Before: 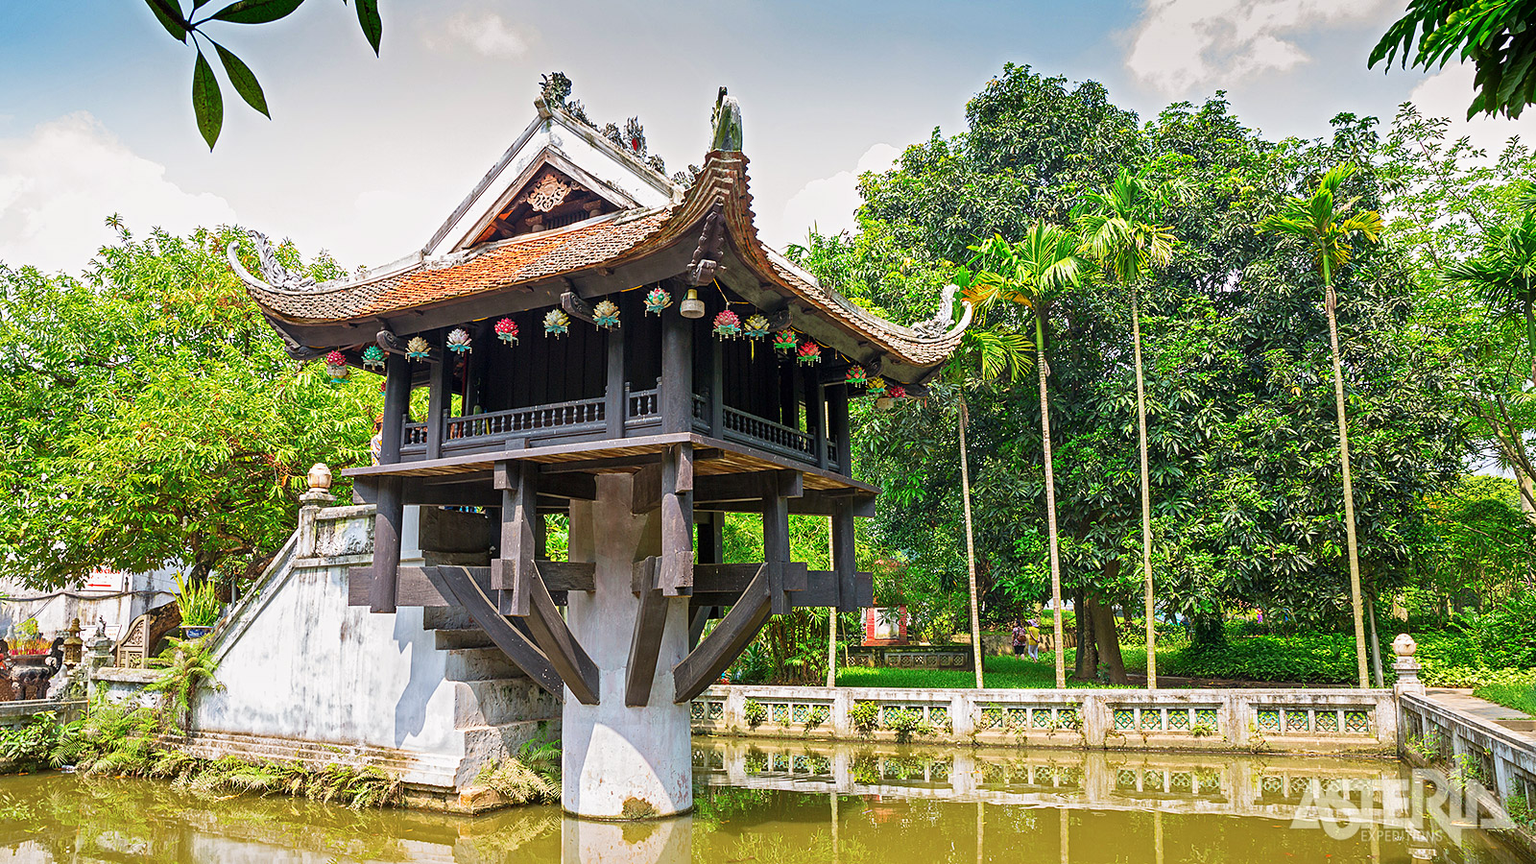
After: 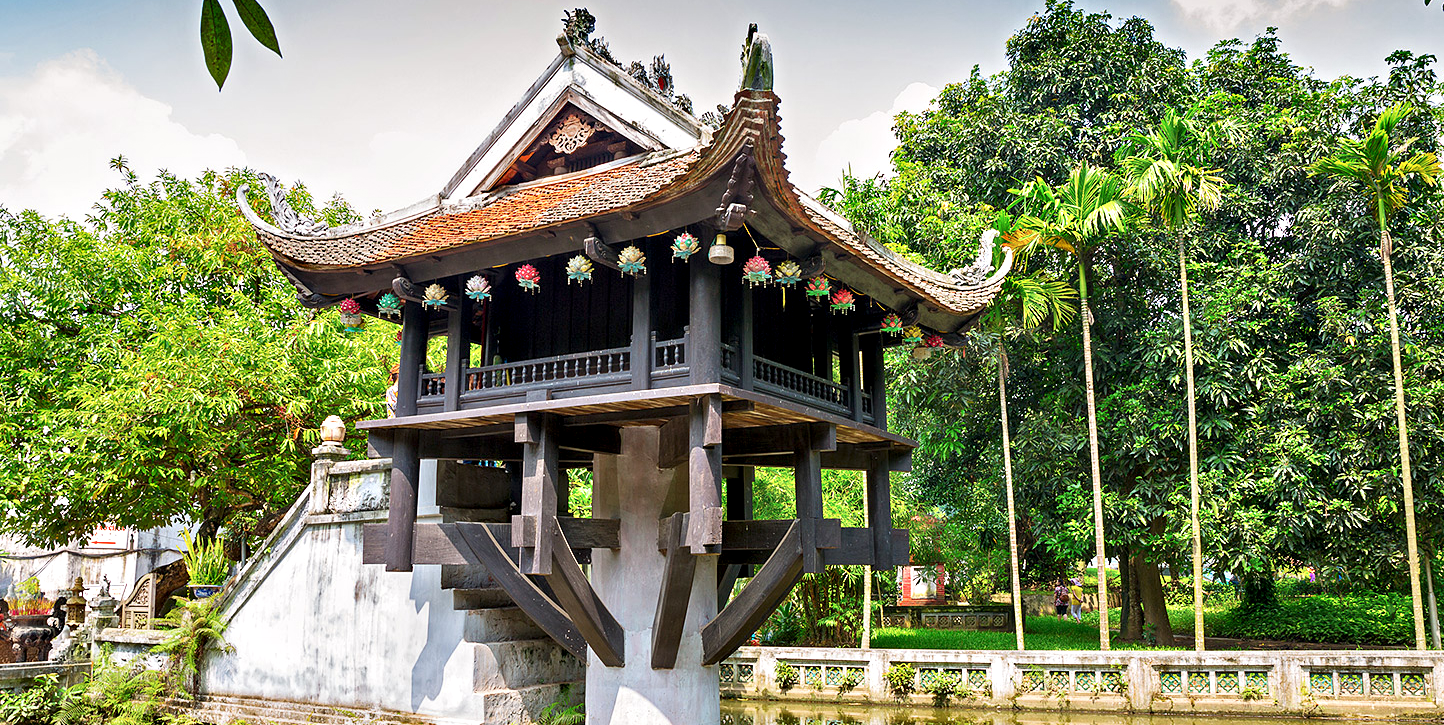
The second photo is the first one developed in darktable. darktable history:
crop: top 7.49%, right 9.717%, bottom 11.943%
contrast equalizer: y [[0.514, 0.573, 0.581, 0.508, 0.5, 0.5], [0.5 ×6], [0.5 ×6], [0 ×6], [0 ×6]]
